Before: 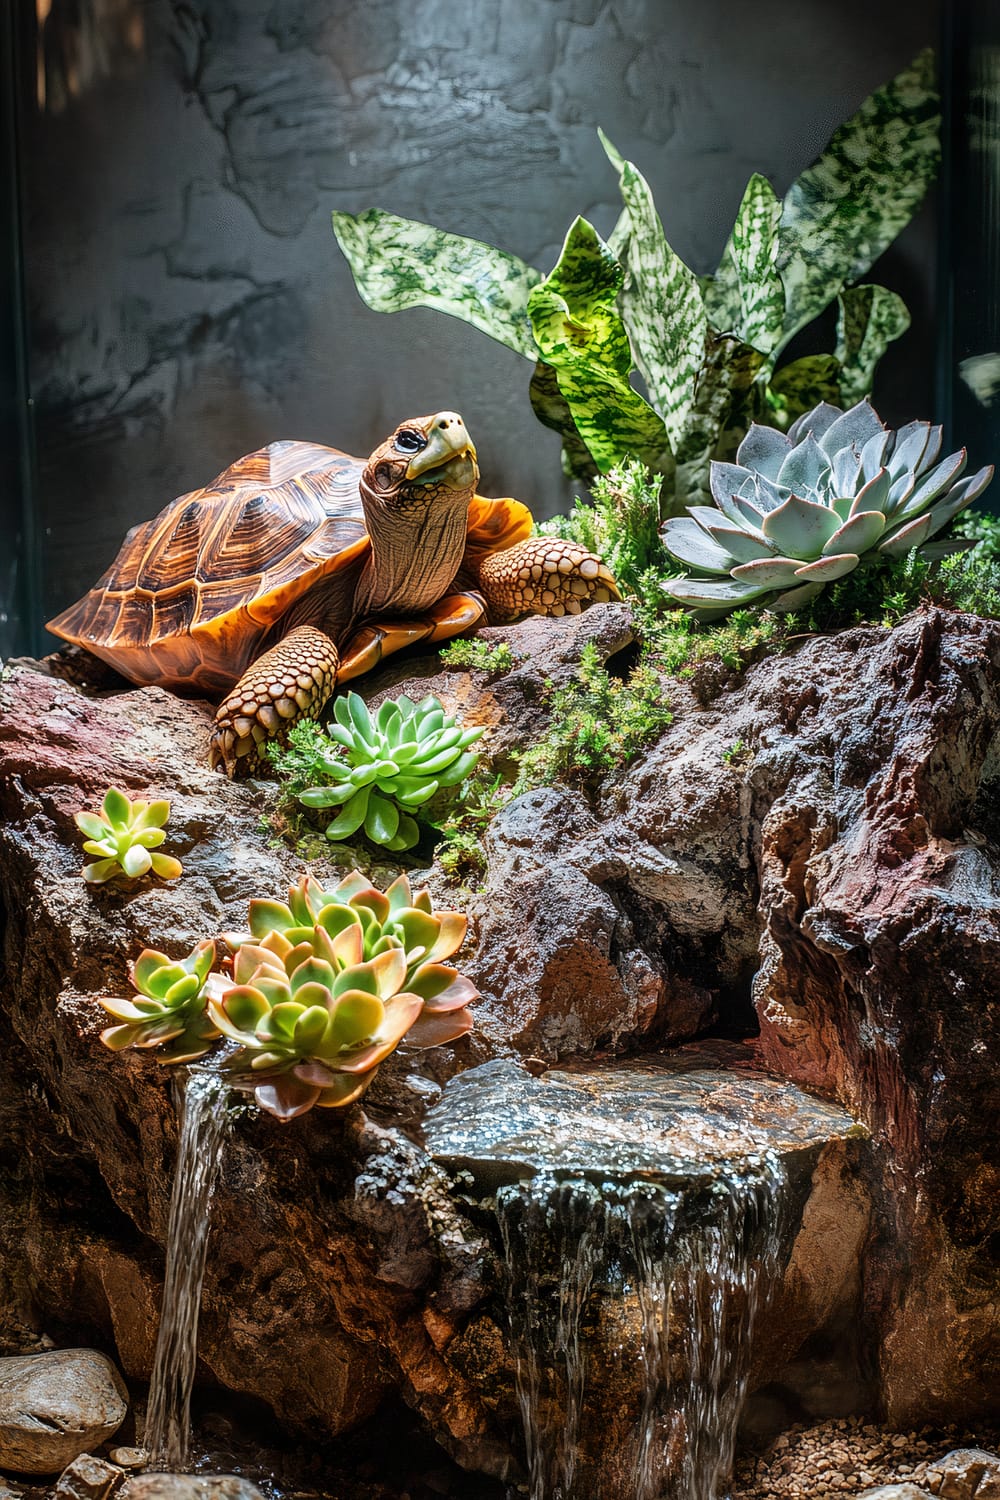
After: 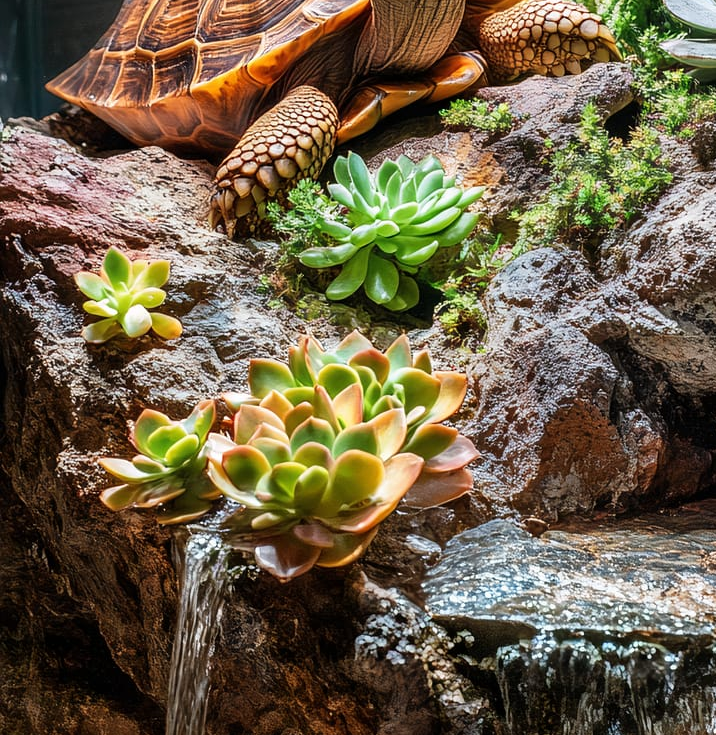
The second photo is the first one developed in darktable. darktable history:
crop: top 36.019%, right 28.398%, bottom 14.979%
